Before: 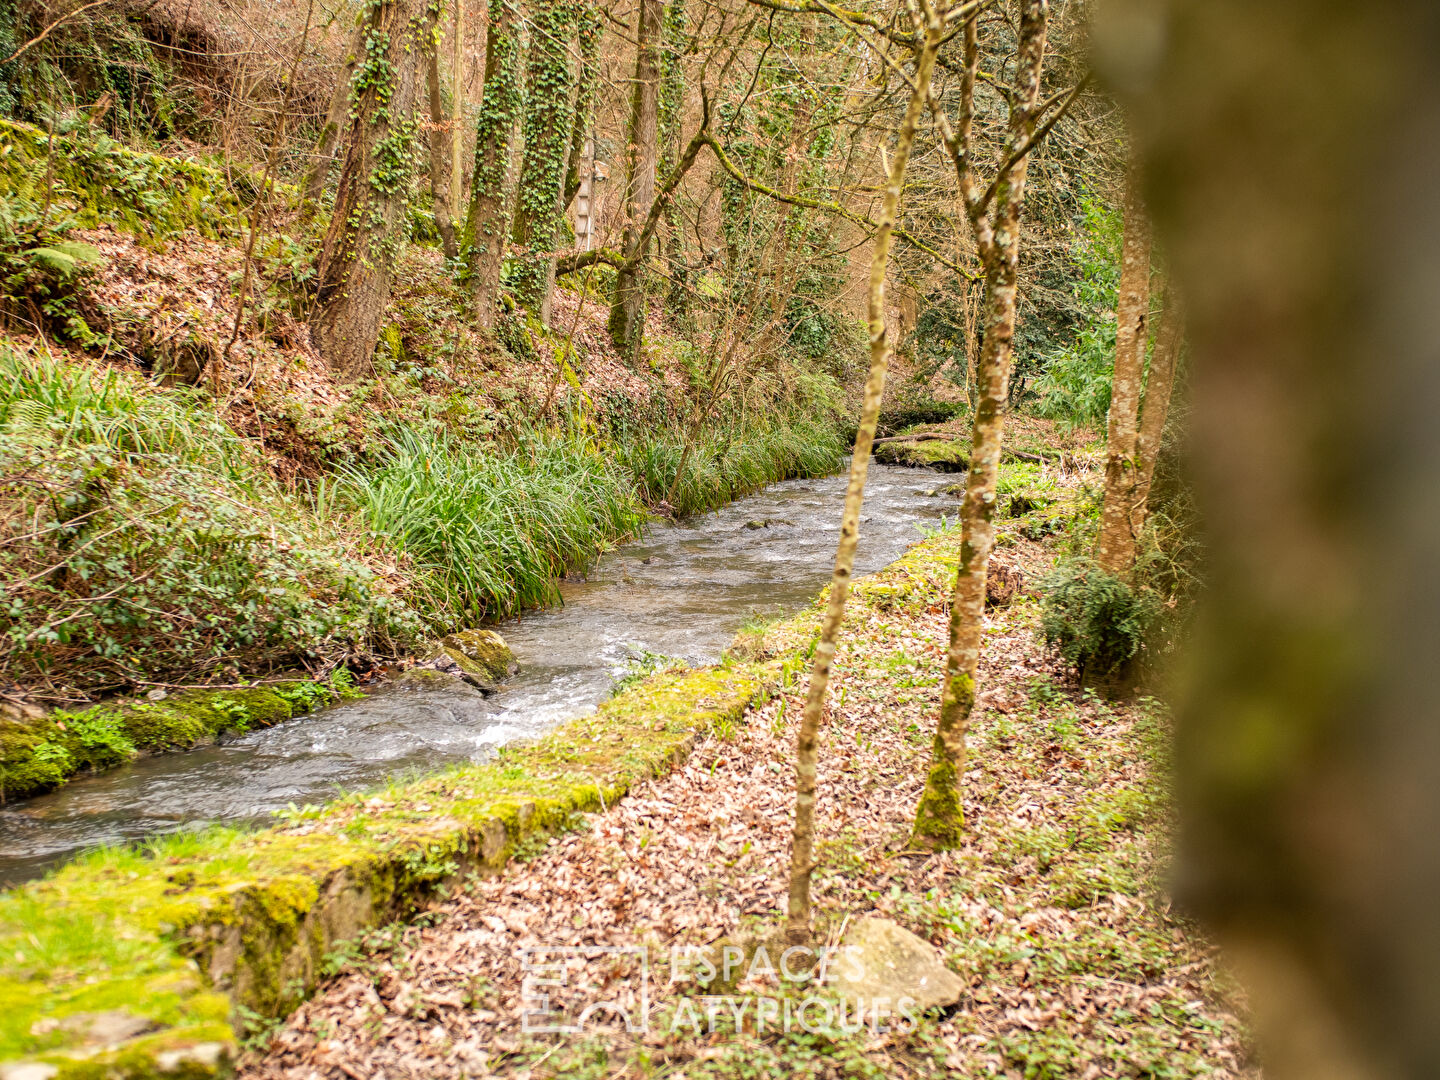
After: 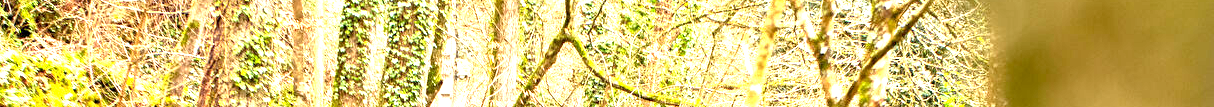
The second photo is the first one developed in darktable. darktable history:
crop and rotate: left 9.644%, top 9.491%, right 6.021%, bottom 80.509%
exposure: black level correction 0.001, exposure 2 EV, compensate highlight preservation false
white balance: red 0.983, blue 1.036
color balance: on, module defaults
